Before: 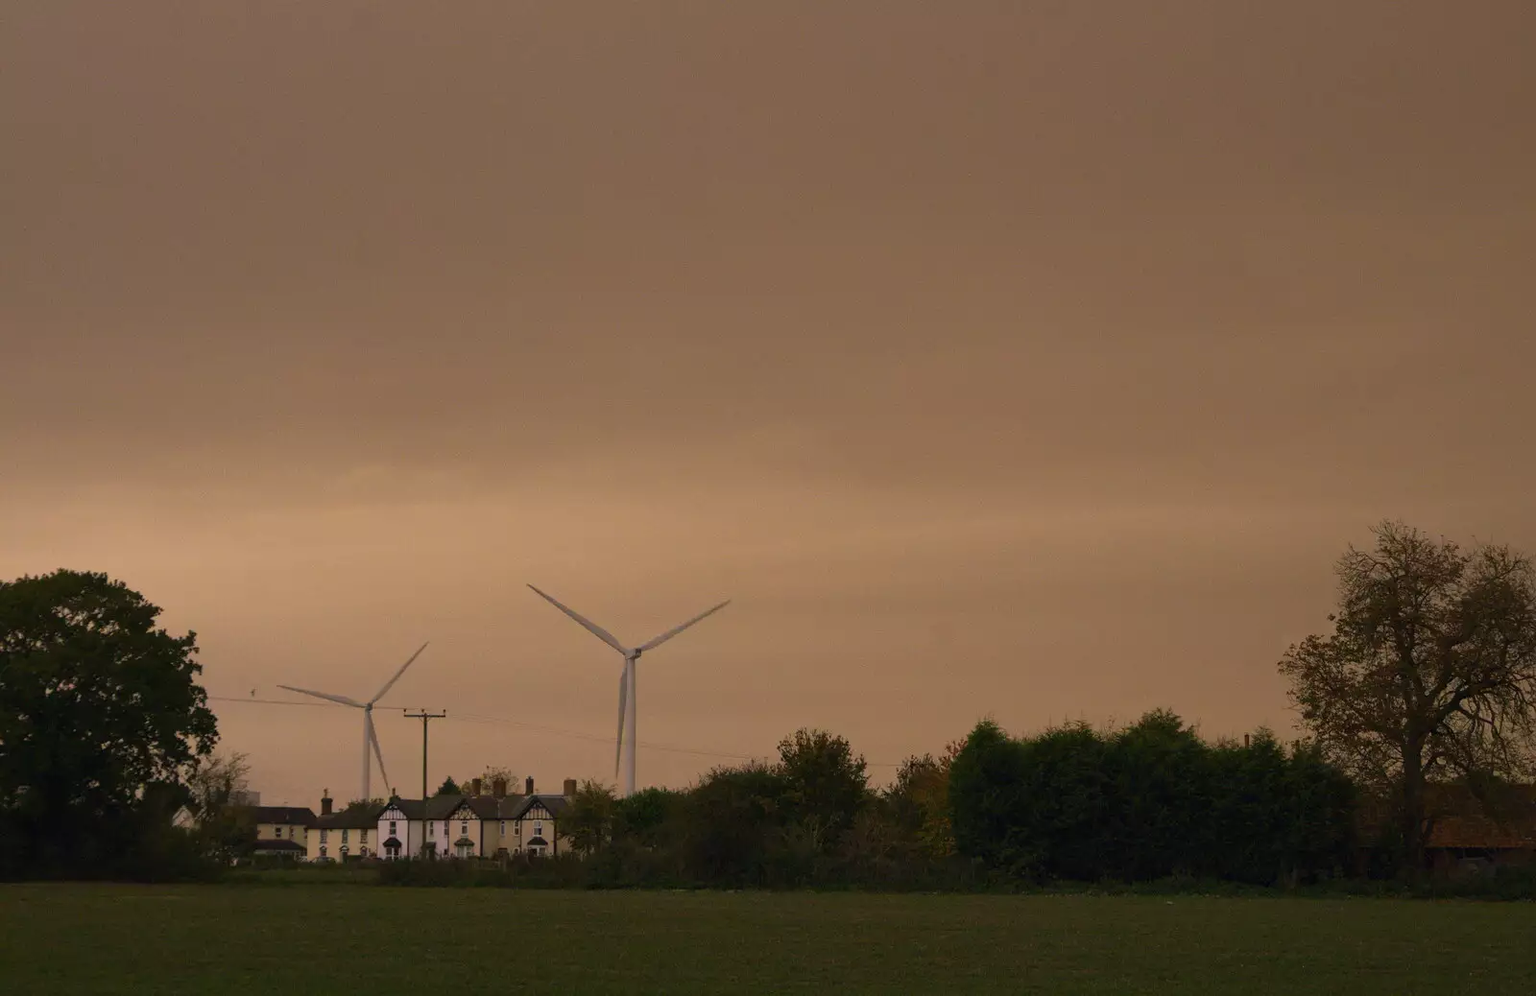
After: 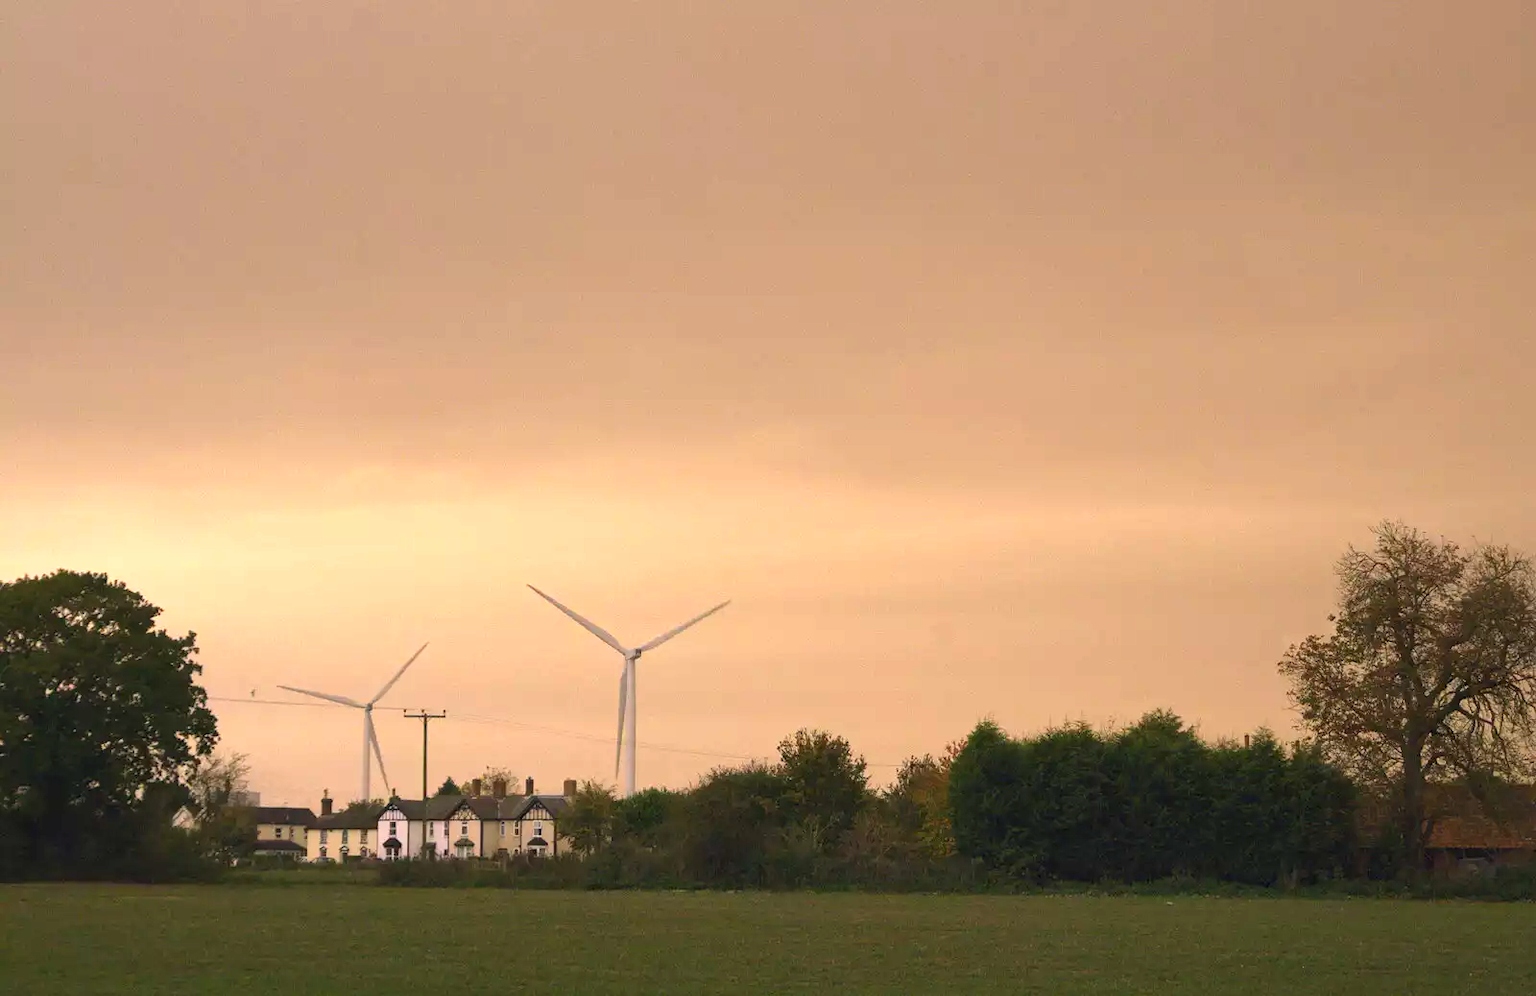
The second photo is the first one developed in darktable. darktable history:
exposure: black level correction 0, exposure 1.466 EV, compensate highlight preservation false
